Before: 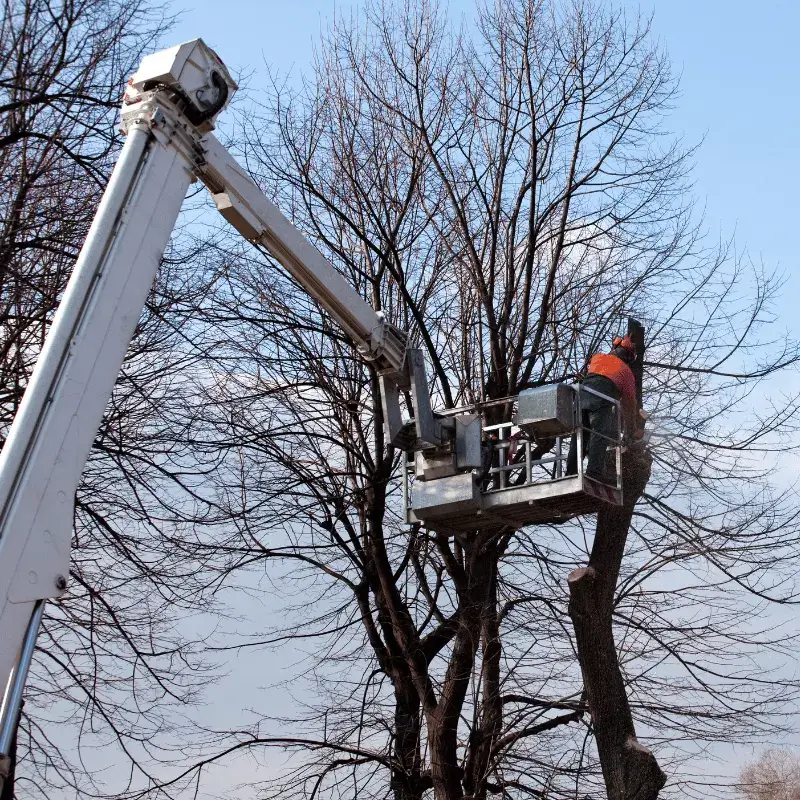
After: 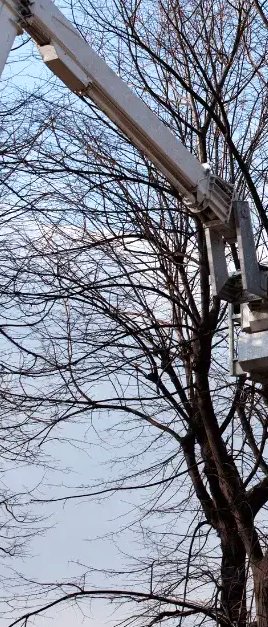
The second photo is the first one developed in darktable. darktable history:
crop and rotate: left 21.77%, top 18.528%, right 44.676%, bottom 2.997%
exposure: exposure 0.178 EV, compensate exposure bias true, compensate highlight preservation false
